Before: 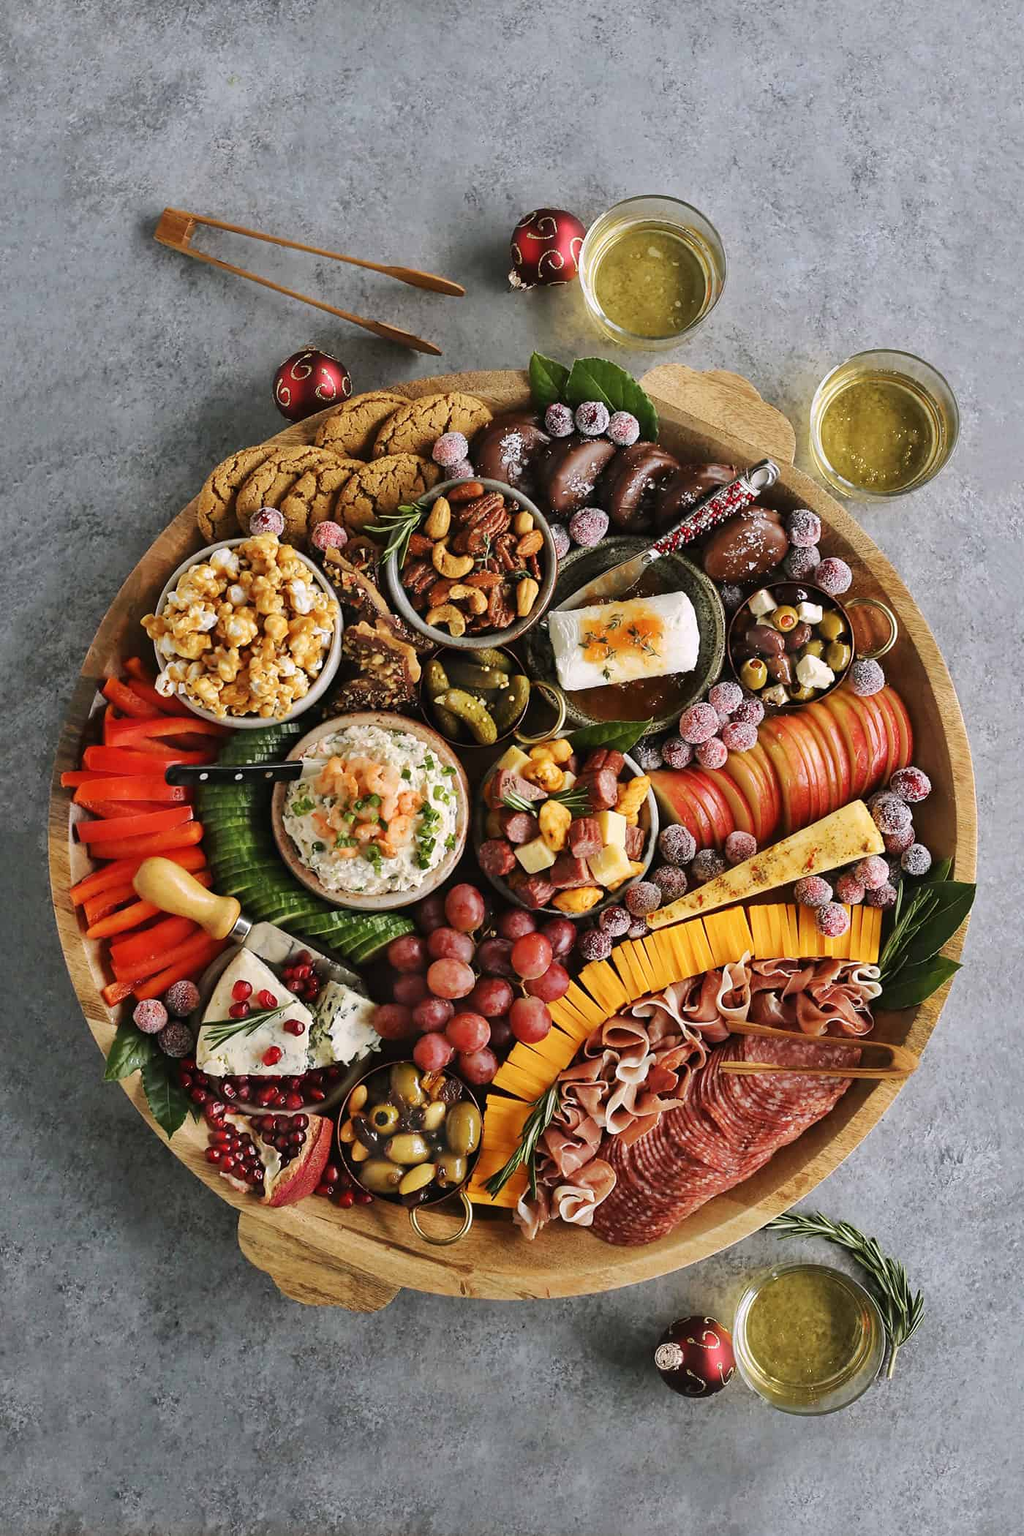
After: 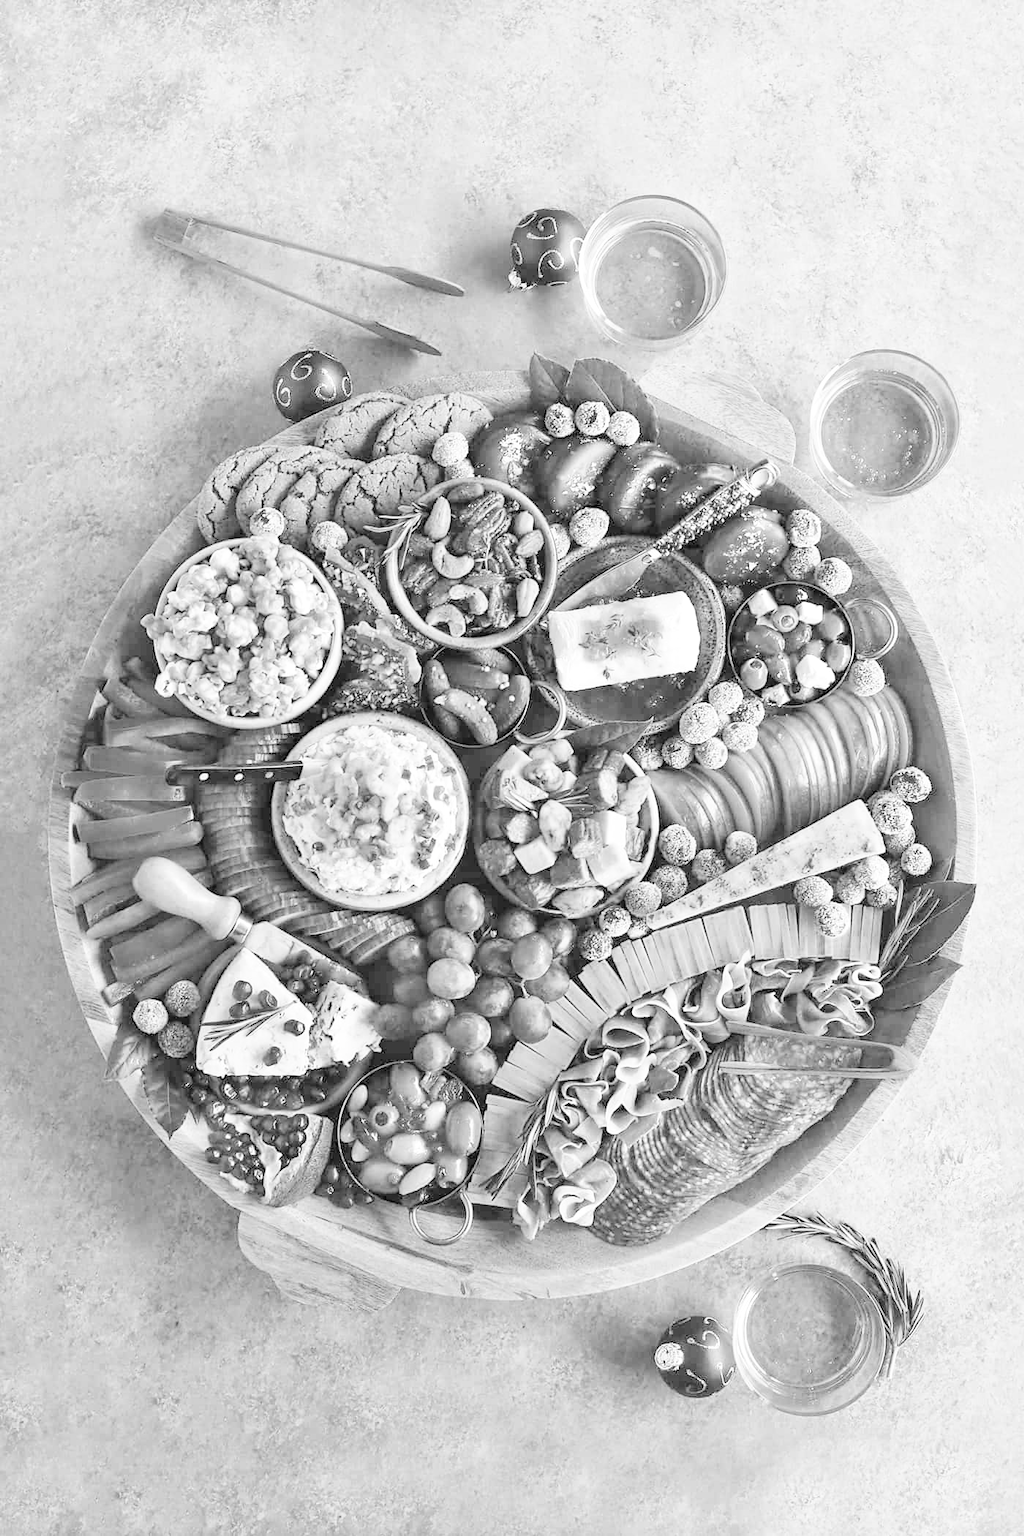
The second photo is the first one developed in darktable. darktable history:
tone curve: curves: ch0 [(0, 0) (0.003, 0.003) (0.011, 0.005) (0.025, 0.008) (0.044, 0.012) (0.069, 0.02) (0.1, 0.031) (0.136, 0.047) (0.177, 0.088) (0.224, 0.141) (0.277, 0.222) (0.335, 0.32) (0.399, 0.422) (0.468, 0.523) (0.543, 0.623) (0.623, 0.716) (0.709, 0.796) (0.801, 0.878) (0.898, 0.957) (1, 1)], preserve colors none
color look up table: target L [84.34, 84.34, 70.81, 68.83, 75.11, 68.43, 62.88, 37.46, 54.67, 41.25, 20.25, 11.69, 200.19, 78.79, 62.88, 83.2, 69.22, 59.13, 65.65, 50.9, 47.73, 34.81, 51.48, 42.63, 34.01, 23.48, 99.04, 84.34, 74.34, 68.04, 62.2, 66.05, 65.25, 54.09, 48.31, 37.99, 46.59, 40.7, 20.25, 24.38, 19.76, 23.42, 98.08, 77.55, 80.43, 67.25, 54.96, 46.59, 35.61], target a [0 ×4, 0.002, 0.002, 0, 0.001, 0.001, 0.001, 0, 0.001, 0 ×7, 0.001 ×7, -0.005, 0 ×6, 0.001 ×4, 0.002, 0.001, 0, 0.001, -0.127, -0.005, 0, 0, 0, 0.002, 0.001, 0.001], target b [0.003, 0.003, 0.004, 0.003, 0.001, 0, 0, -0.004, -0.002, -0.004, -0.002, -0.001, 0, 0.005, 0, 0.003, 0.003, 0, 0.003, -0.003, -0.003, -0.004, -0.003, -0.004, -0.004, -0.004, 0.043, 0.003, 0.003, 0.003, 0, 0.003, 0.004, -0.003, -0.003, -0.004, -0.003, -0.005, -0.002, -0.004, -0.002, -0.031, 0.044, 0.005, 0.005, 0.003, -0.004, -0.003, -0.004], num patches 49
